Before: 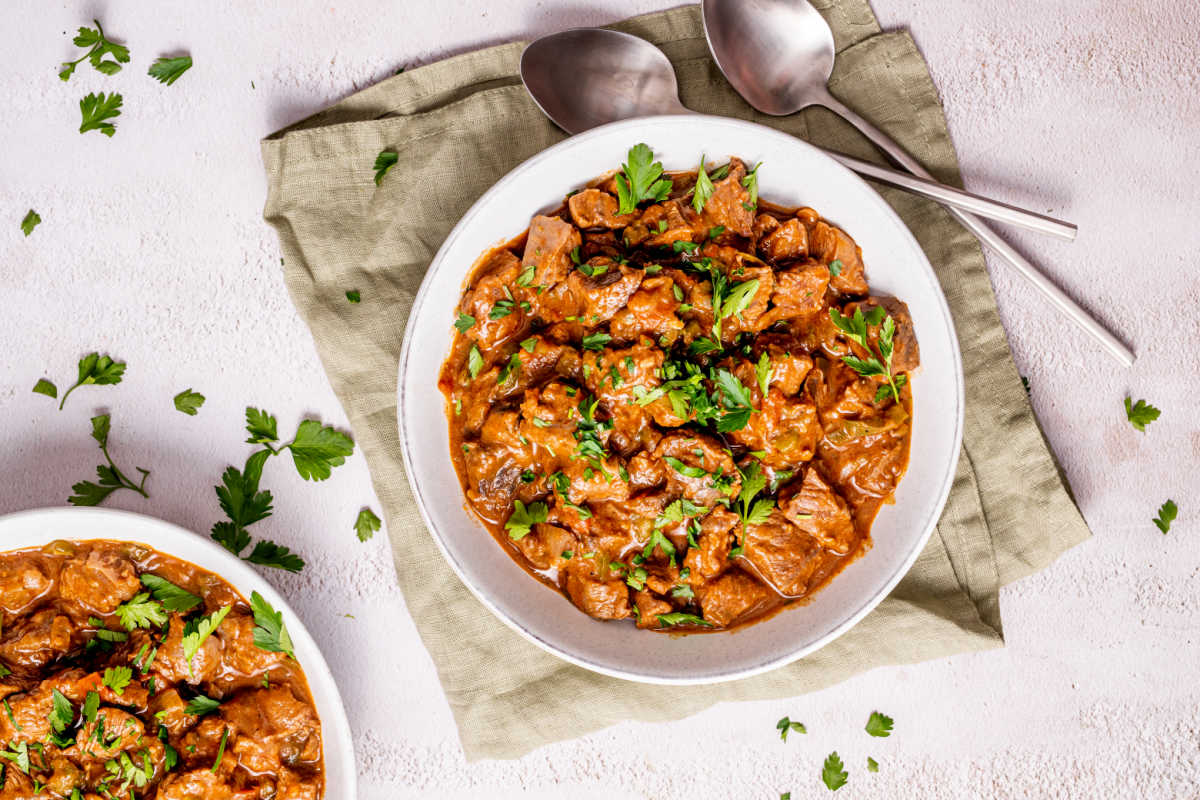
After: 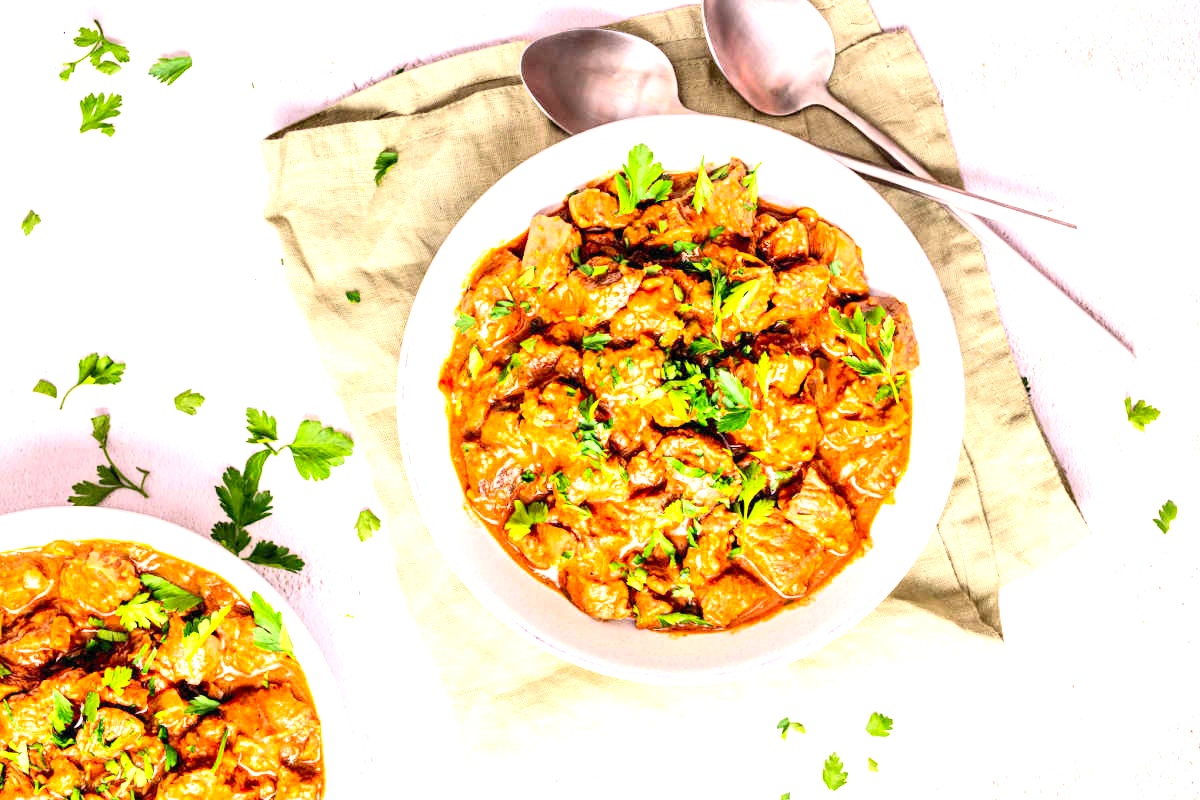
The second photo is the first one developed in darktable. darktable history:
contrast brightness saturation: contrast 0.2, brightness 0.16, saturation 0.22
exposure: exposure 1.25 EV, compensate exposure bias true, compensate highlight preservation false
